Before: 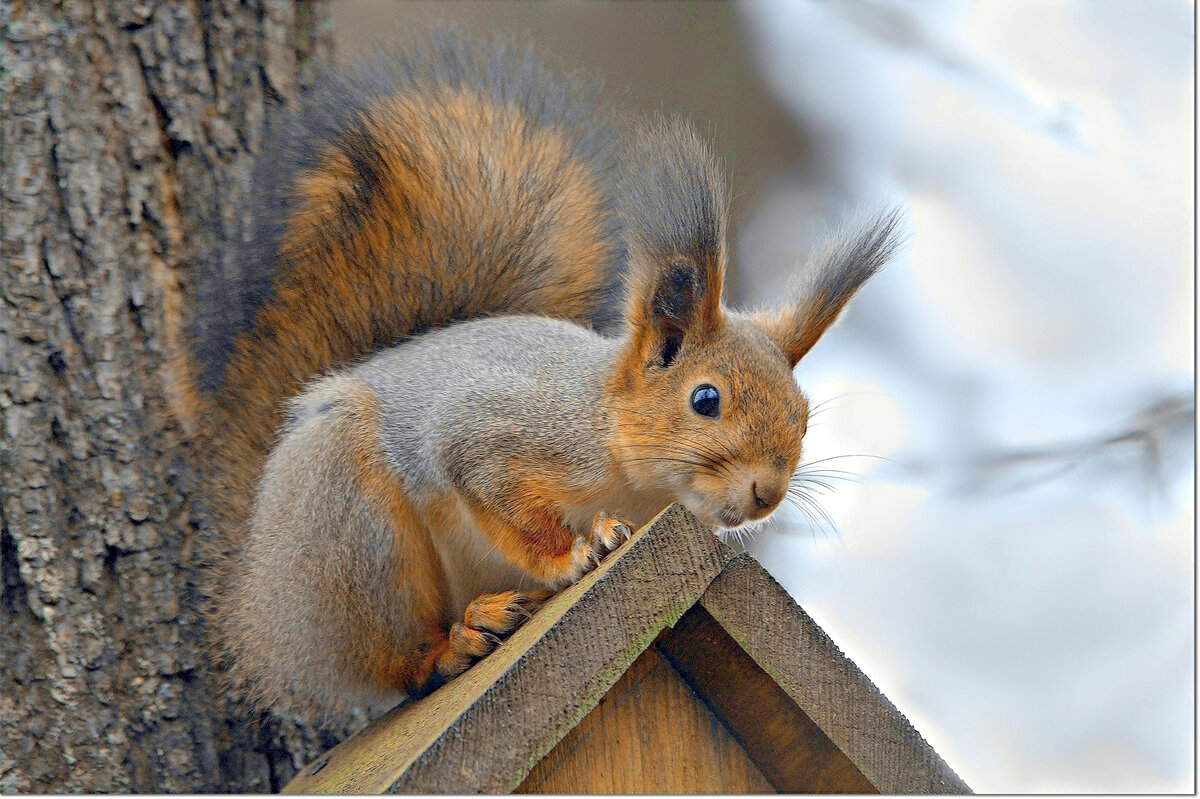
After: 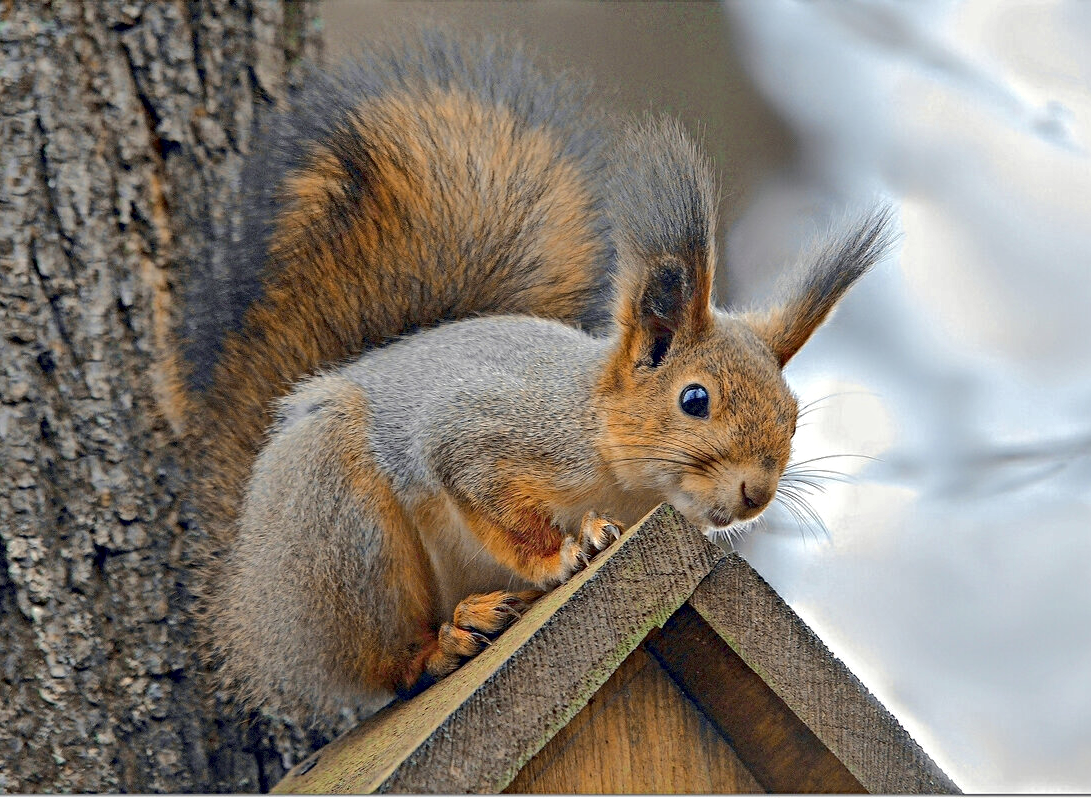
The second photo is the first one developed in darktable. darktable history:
contrast equalizer: octaves 7, y [[0.5, 0.501, 0.525, 0.597, 0.58, 0.514], [0.5 ×6], [0.5 ×6], [0 ×6], [0 ×6]]
tone curve: curves: ch0 [(0, 0) (0.003, 0.01) (0.011, 0.014) (0.025, 0.029) (0.044, 0.051) (0.069, 0.072) (0.1, 0.097) (0.136, 0.123) (0.177, 0.16) (0.224, 0.2) (0.277, 0.248) (0.335, 0.305) (0.399, 0.37) (0.468, 0.454) (0.543, 0.534) (0.623, 0.609) (0.709, 0.681) (0.801, 0.752) (0.898, 0.841) (1, 1)], color space Lab, linked channels, preserve colors none
crop and rotate: left 0.94%, right 8.082%
